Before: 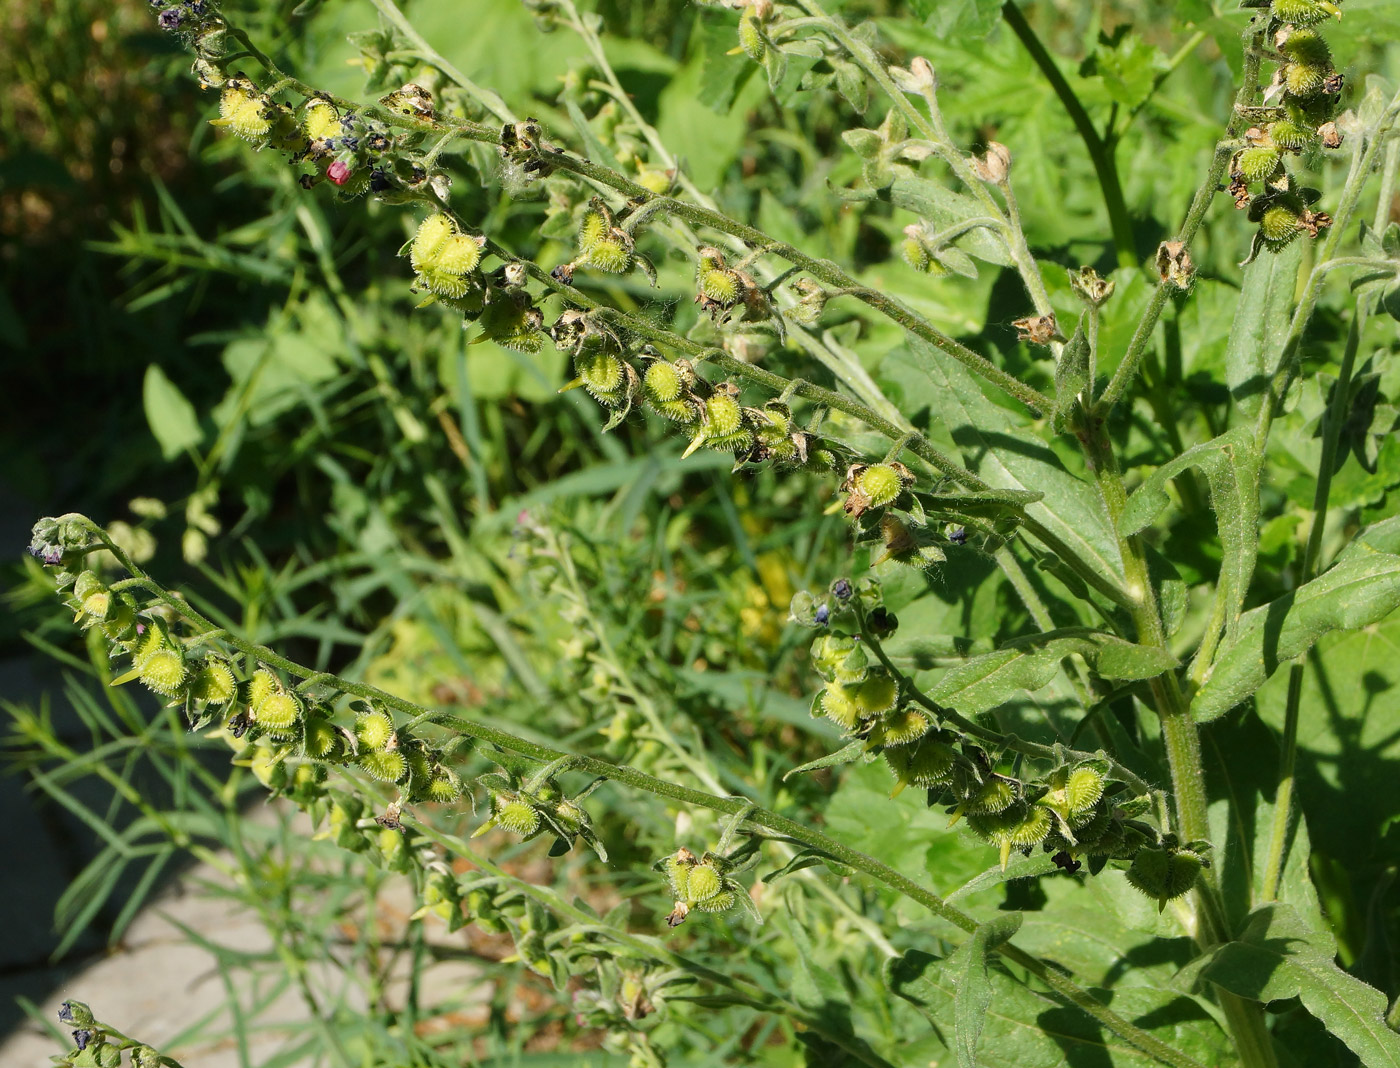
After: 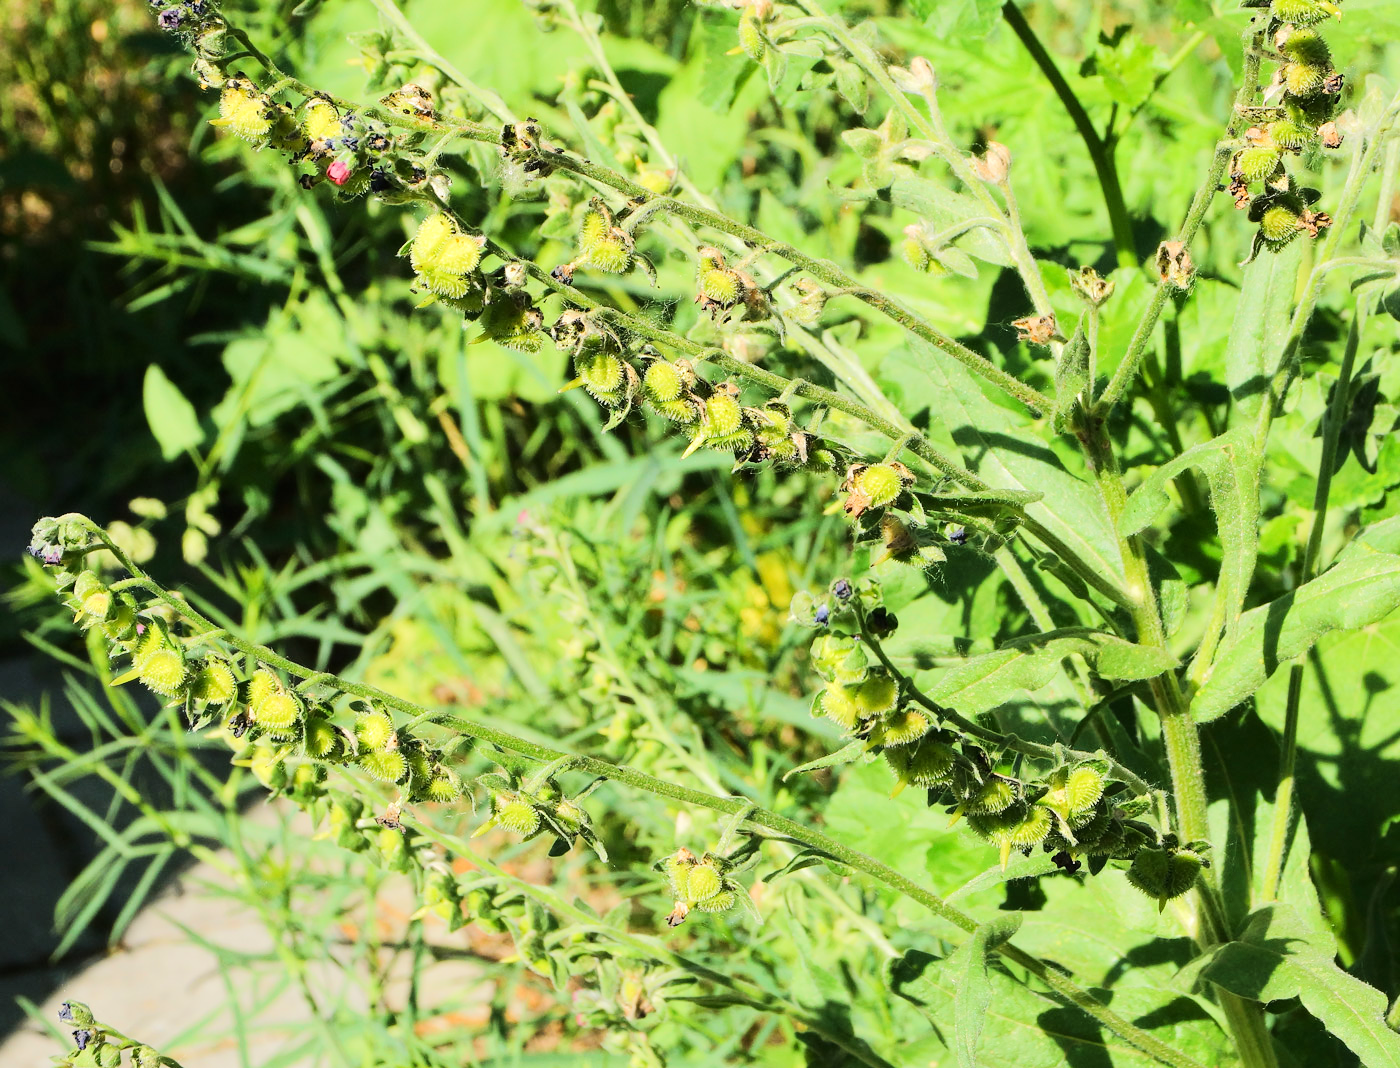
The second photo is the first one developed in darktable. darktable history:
tone equalizer: -7 EV 0.155 EV, -6 EV 0.628 EV, -5 EV 1.14 EV, -4 EV 1.37 EV, -3 EV 1.17 EV, -2 EV 0.6 EV, -1 EV 0.15 EV, edges refinement/feathering 500, mask exposure compensation -1.57 EV, preserve details no
